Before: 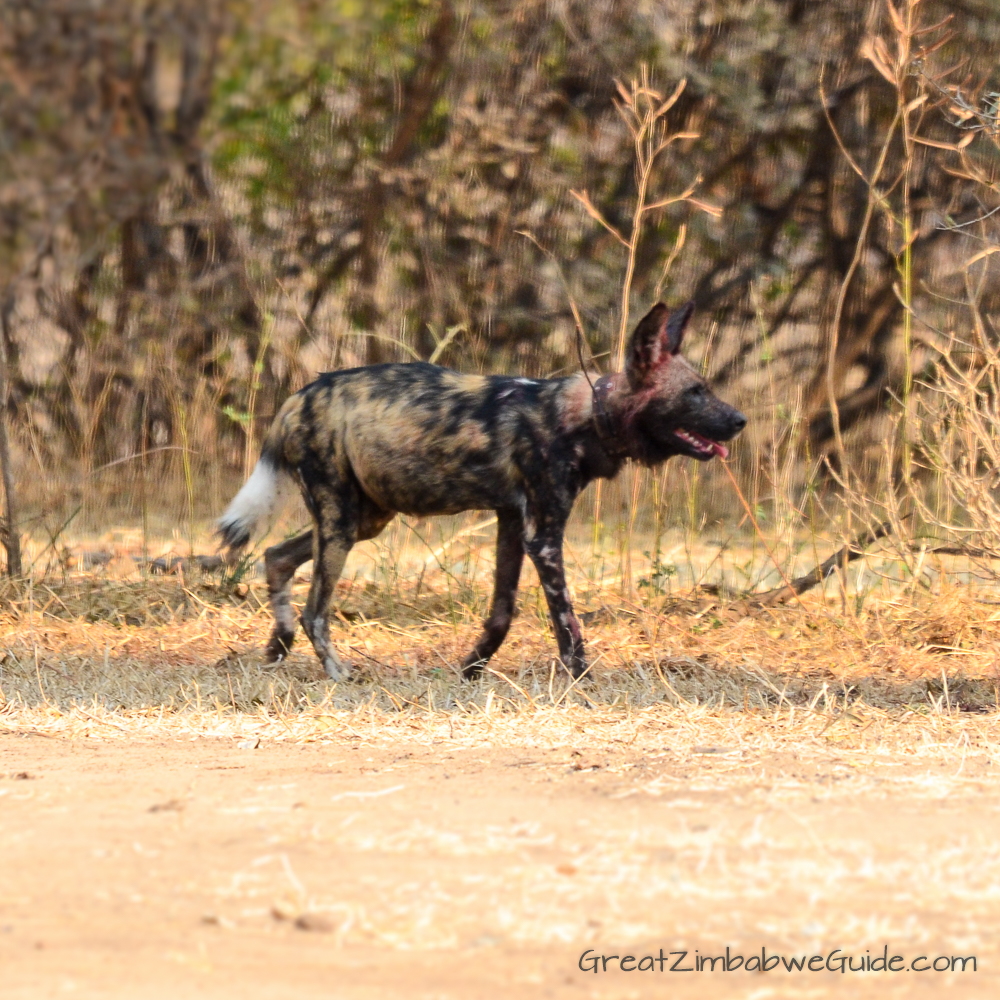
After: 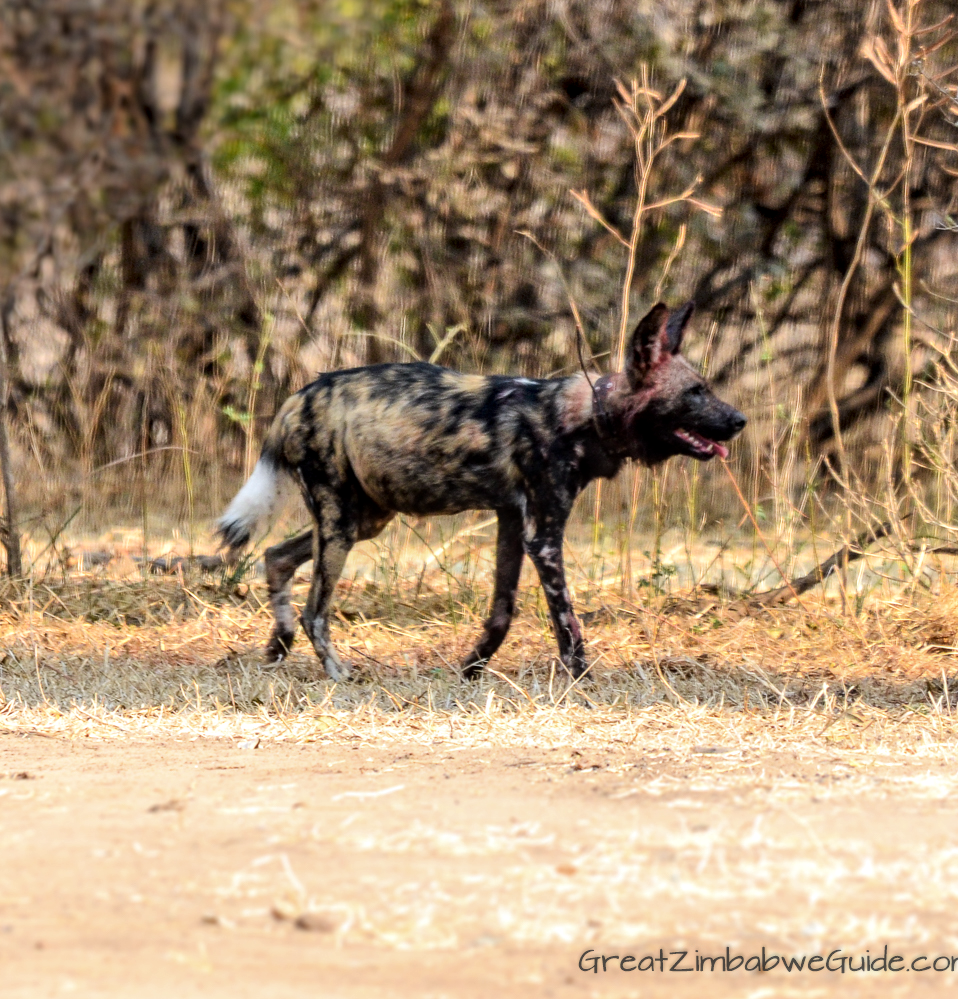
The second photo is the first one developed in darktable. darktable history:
crop: right 4.126%, bottom 0.031%
local contrast: detail 130%
rgb curve: curves: ch0 [(0, 0) (0.136, 0.078) (0.262, 0.245) (0.414, 0.42) (1, 1)], compensate middle gray true, preserve colors basic power
white balance: red 0.976, blue 1.04
